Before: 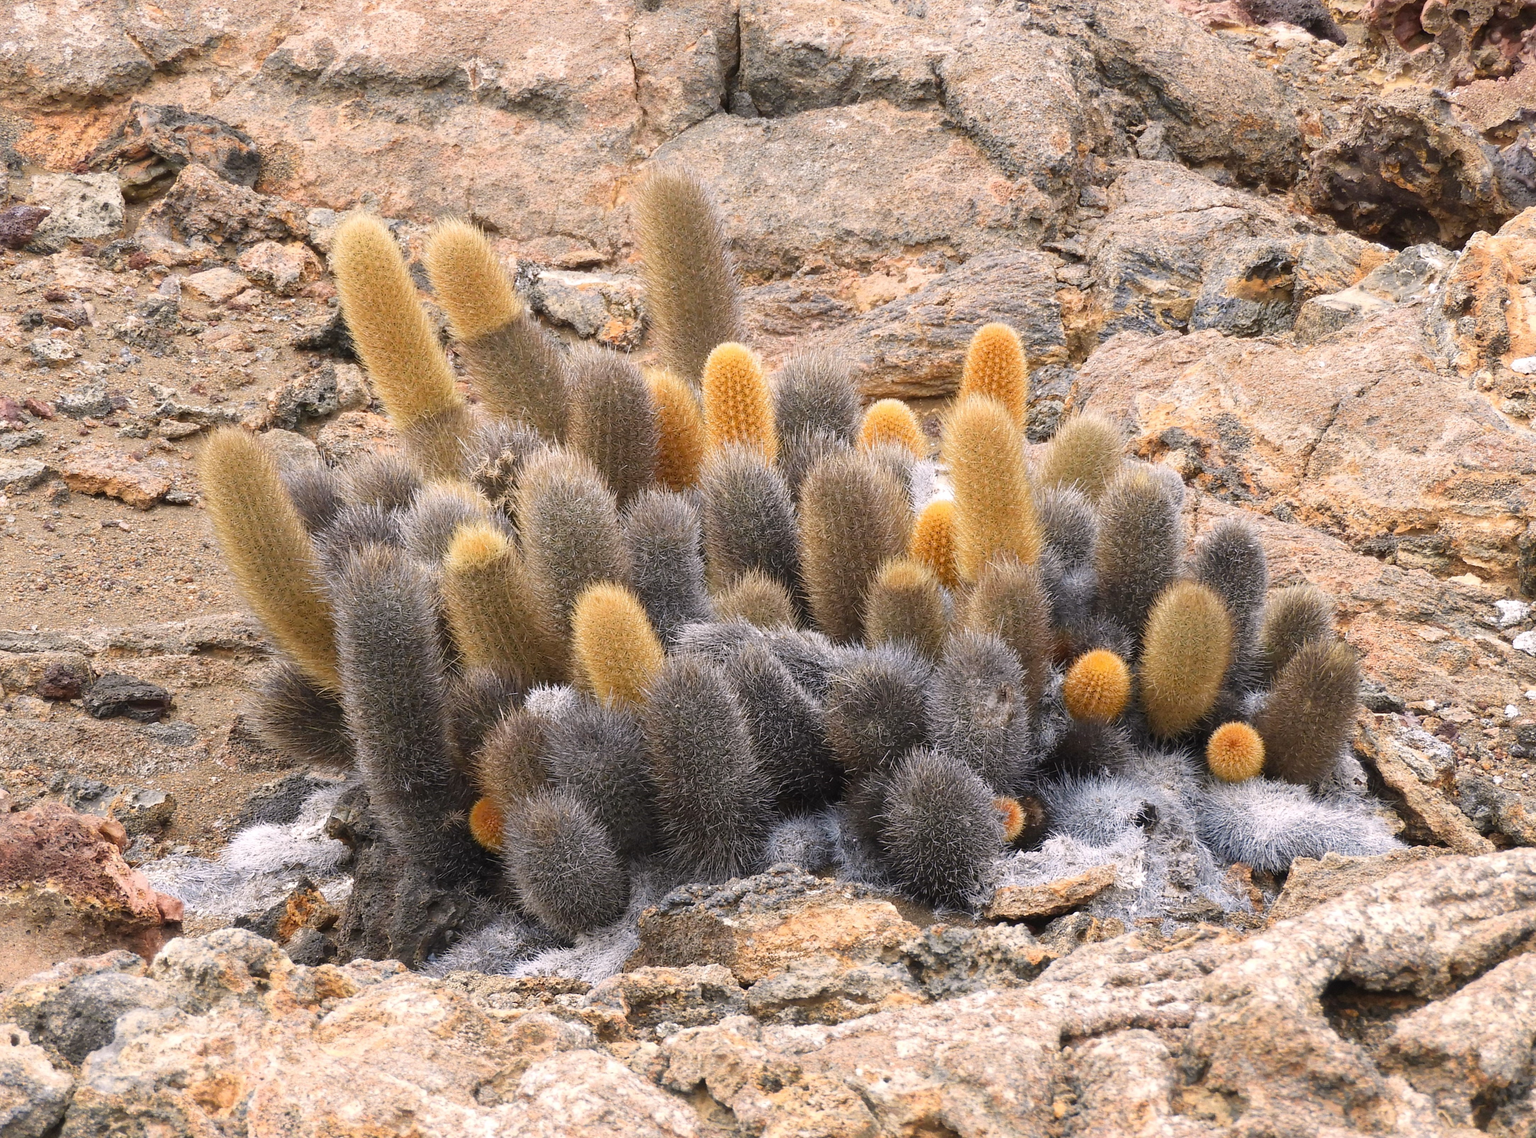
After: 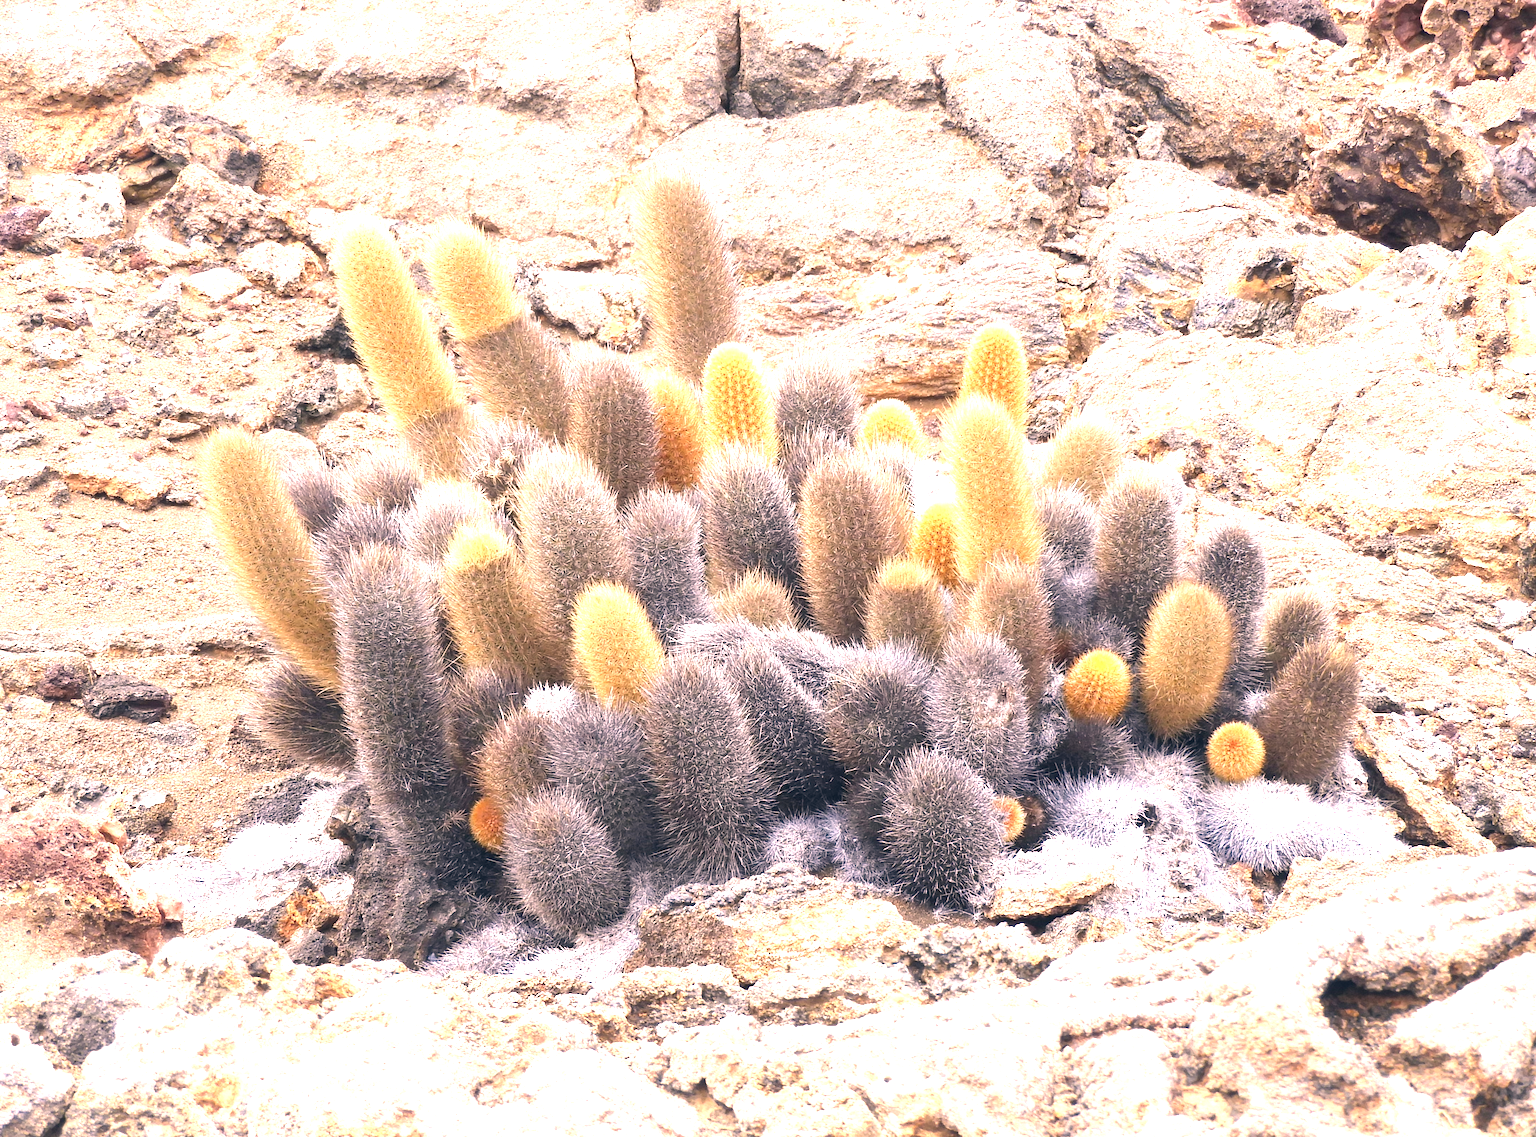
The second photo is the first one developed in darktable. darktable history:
color correction: highlights a* 14.46, highlights b* 5.85, shadows a* -5.53, shadows b* -15.24, saturation 0.85
exposure: black level correction 0, exposure 1.45 EV, compensate exposure bias true, compensate highlight preservation false
